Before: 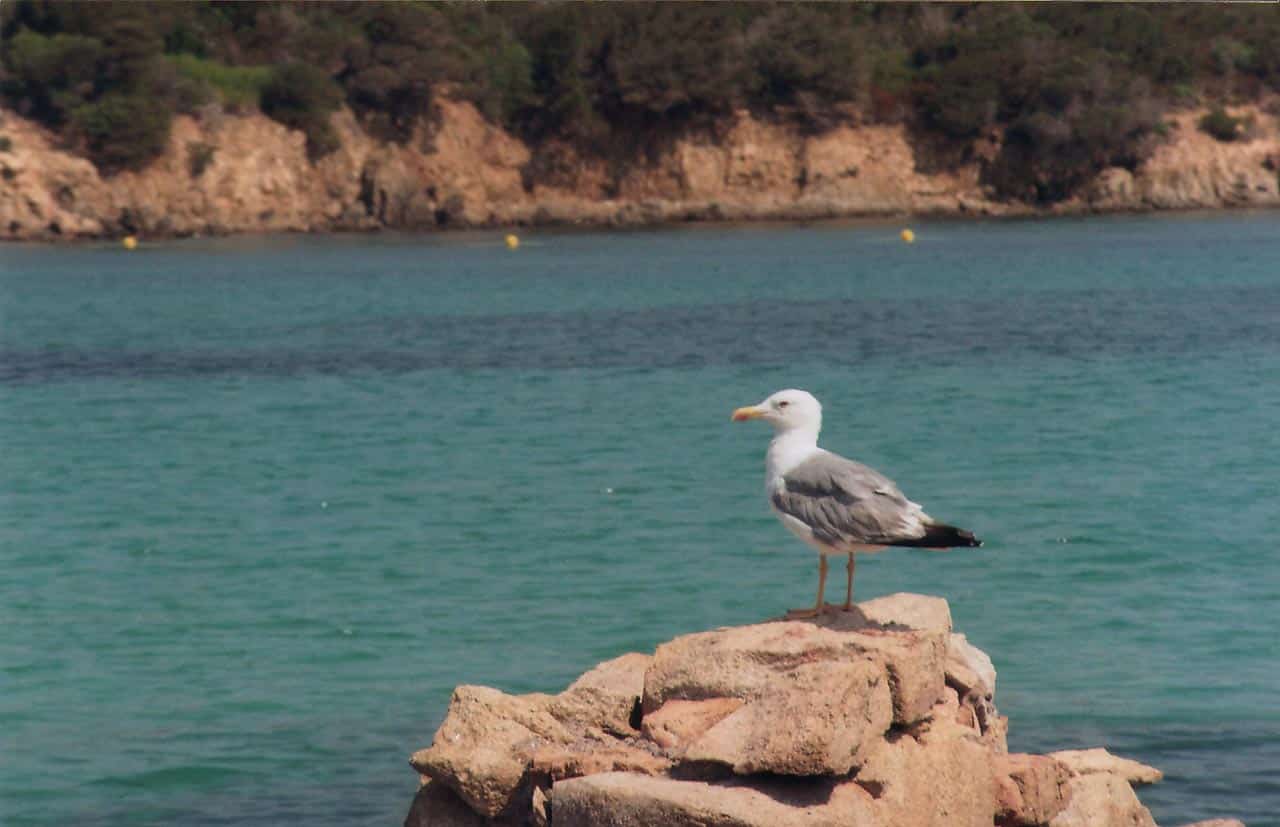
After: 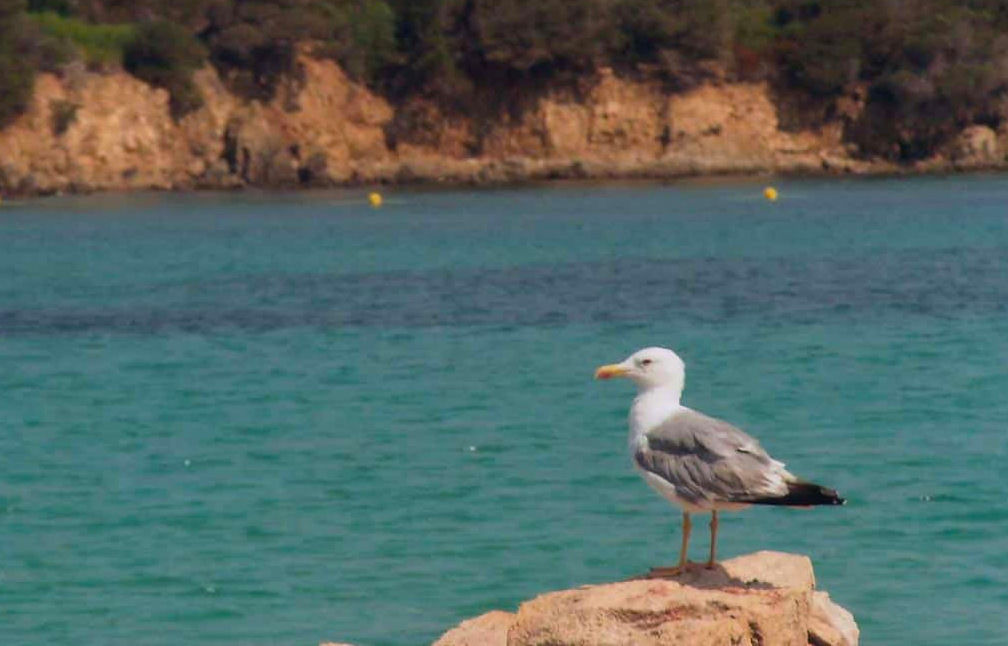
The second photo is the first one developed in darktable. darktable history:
color balance rgb: perceptual saturation grading › global saturation 20%, global vibrance 20%
crop and rotate: left 10.77%, top 5.1%, right 10.41%, bottom 16.76%
